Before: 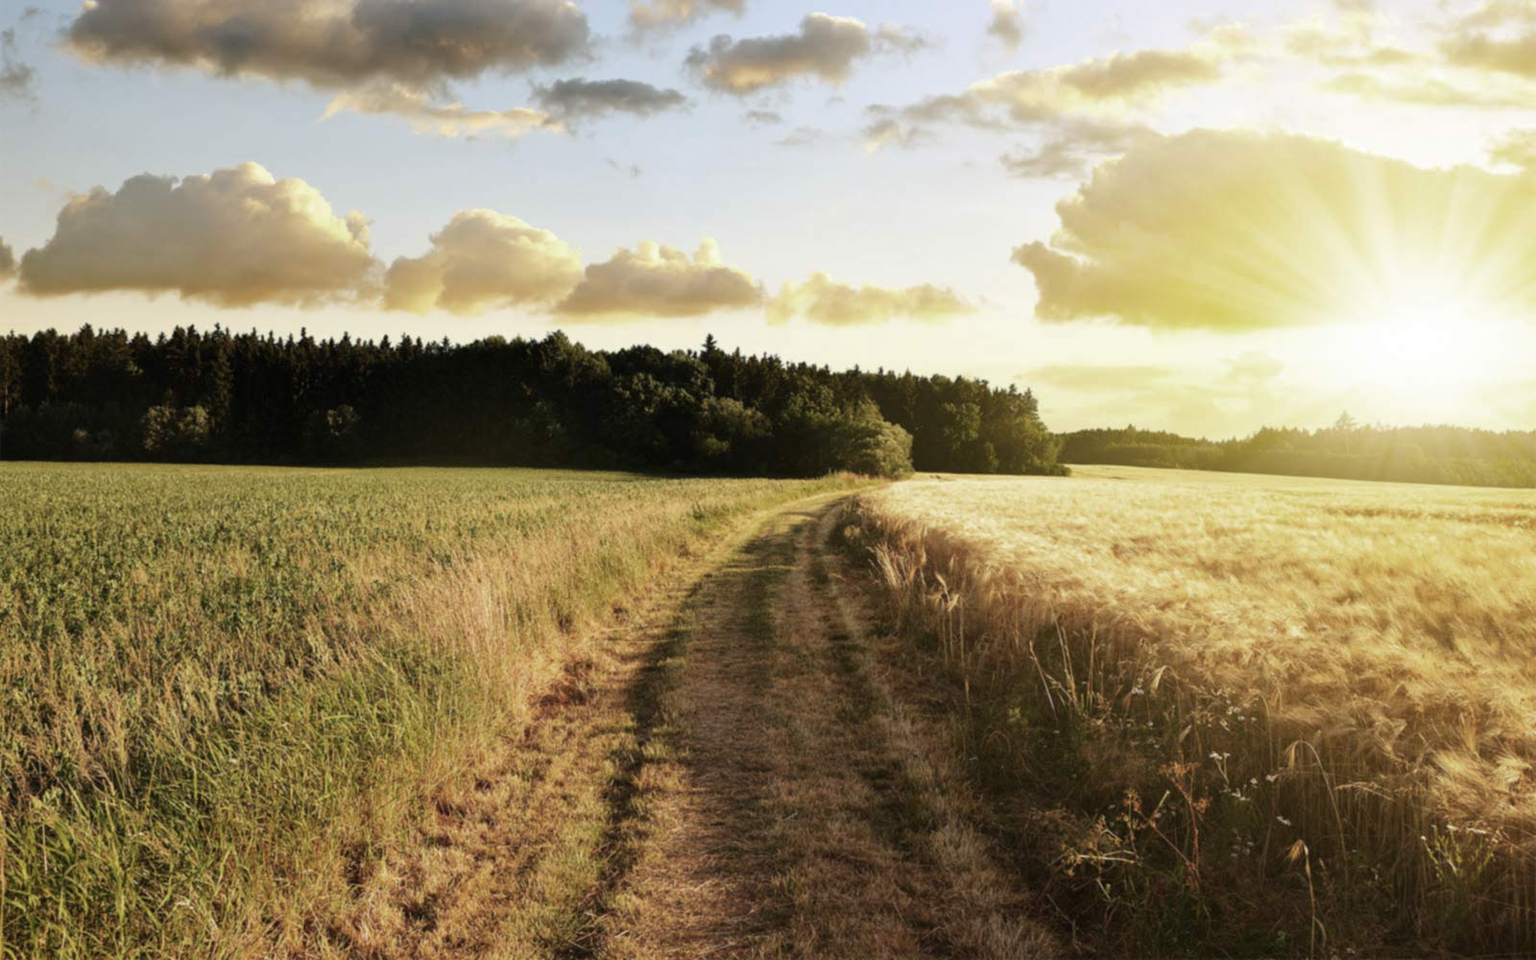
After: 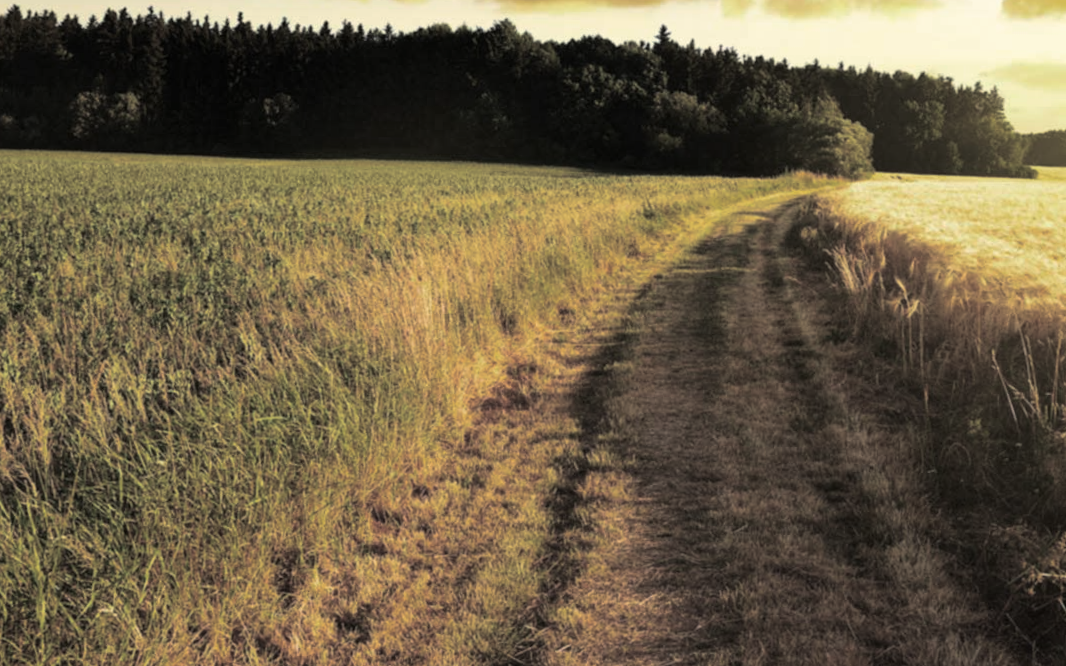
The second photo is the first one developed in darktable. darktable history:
color zones: curves: ch1 [(0.25, 0.61) (0.75, 0.248)]
crop and rotate: angle -0.82°, left 3.85%, top 31.828%, right 27.992%
split-toning: shadows › hue 43.2°, shadows › saturation 0, highlights › hue 50.4°, highlights › saturation 1
